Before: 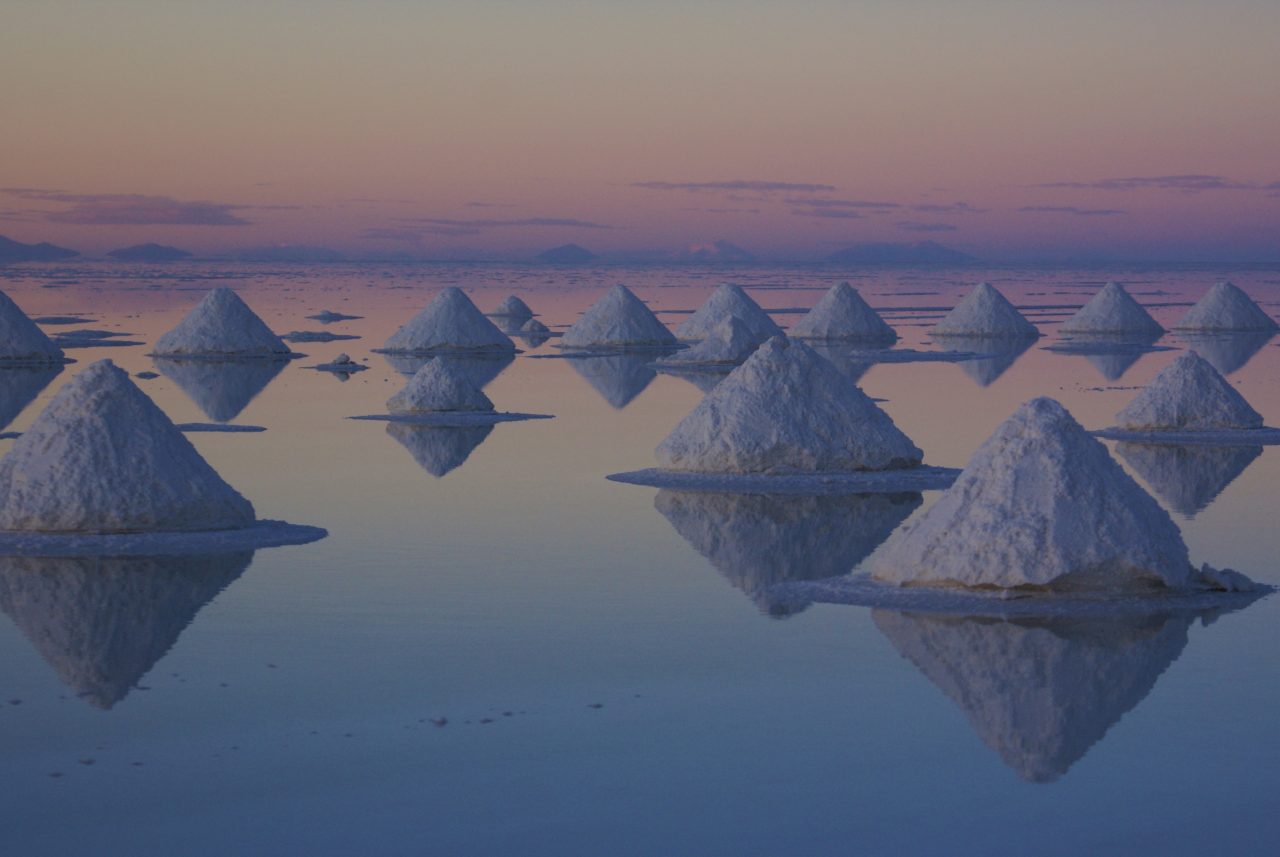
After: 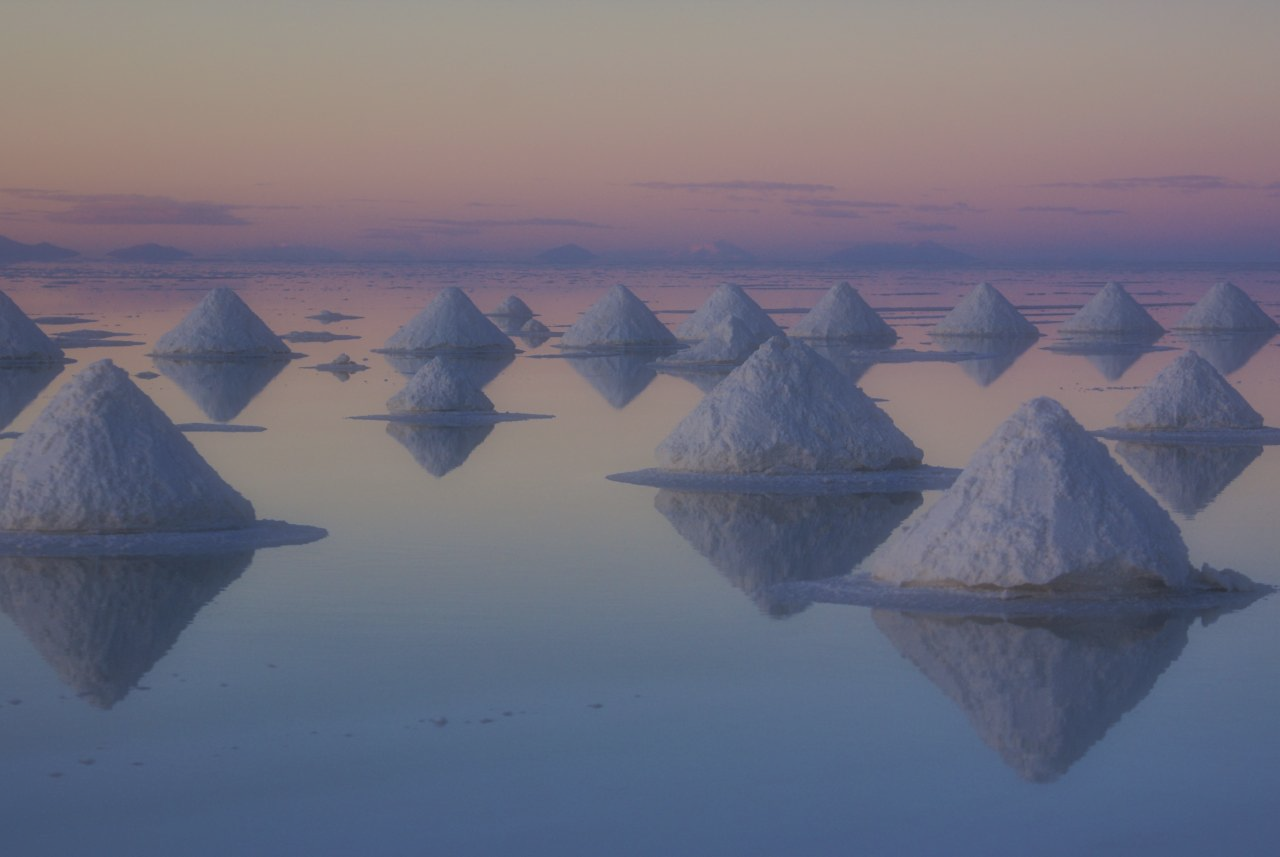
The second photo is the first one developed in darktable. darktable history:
shadows and highlights: shadows 40, highlights -54, highlights color adjustment 46%, low approximation 0.01, soften with gaussian
exposure: exposure 0.02 EV, compensate highlight preservation false
soften: size 60.24%, saturation 65.46%, brightness 0.506 EV, mix 25.7%
